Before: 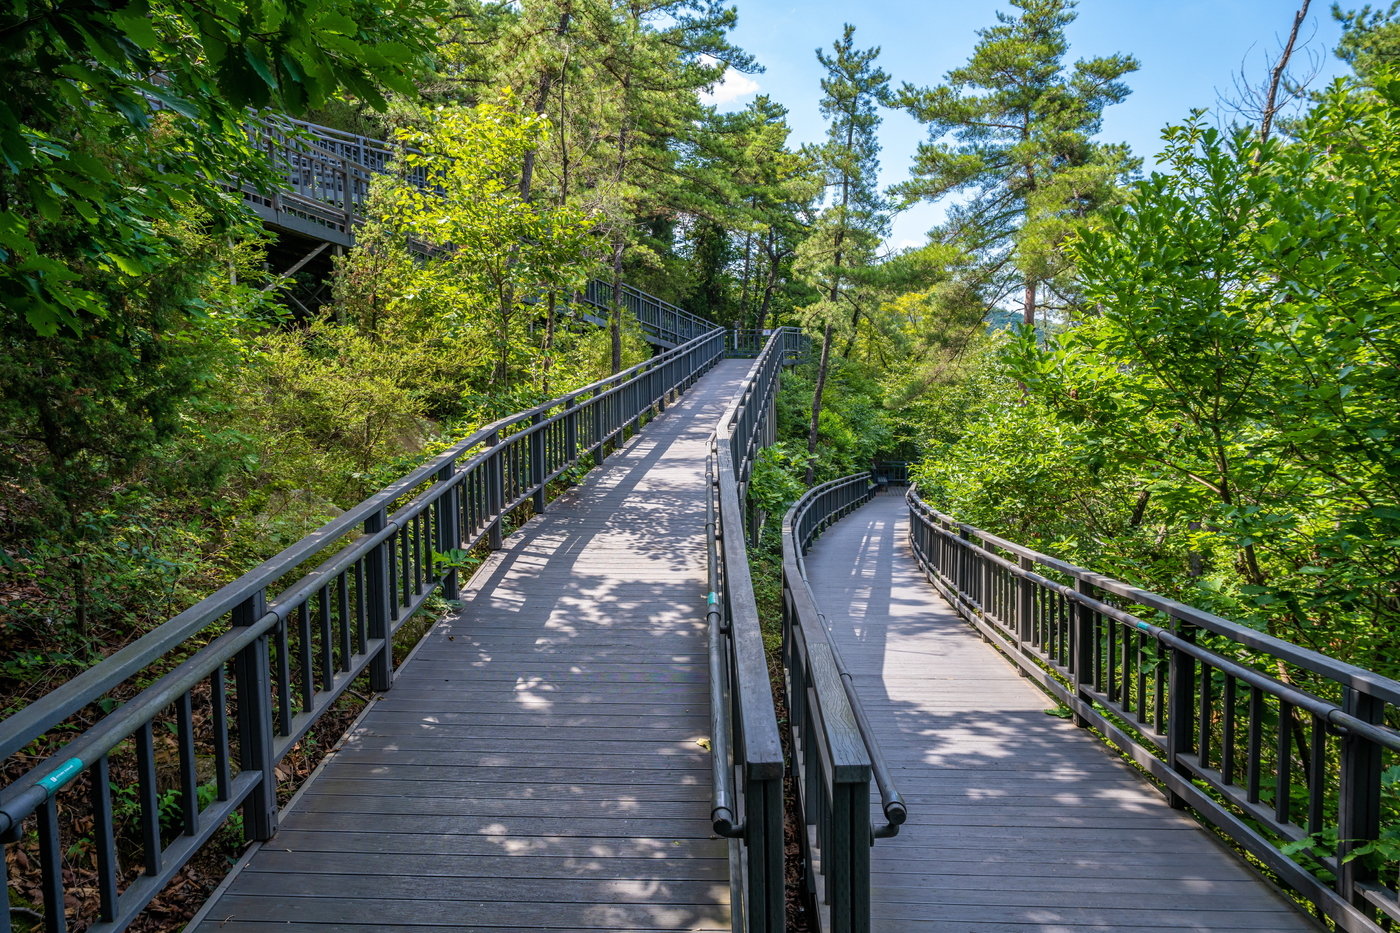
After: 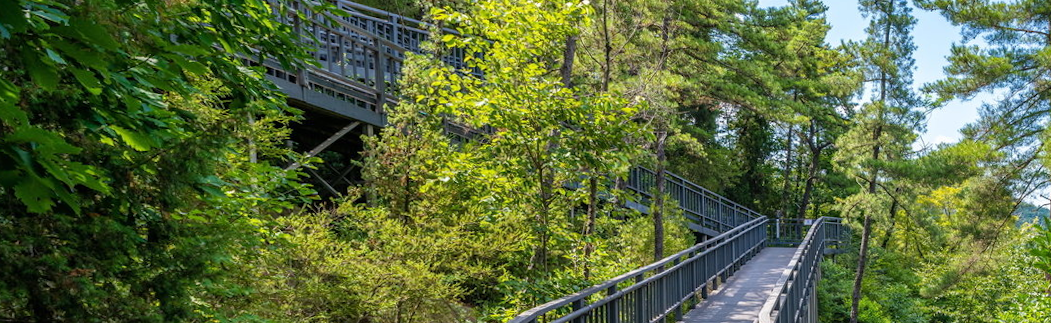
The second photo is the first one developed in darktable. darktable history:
crop: left 0.579%, top 7.627%, right 23.167%, bottom 54.275%
rotate and perspective: rotation -0.013°, lens shift (vertical) -0.027, lens shift (horizontal) 0.178, crop left 0.016, crop right 0.989, crop top 0.082, crop bottom 0.918
